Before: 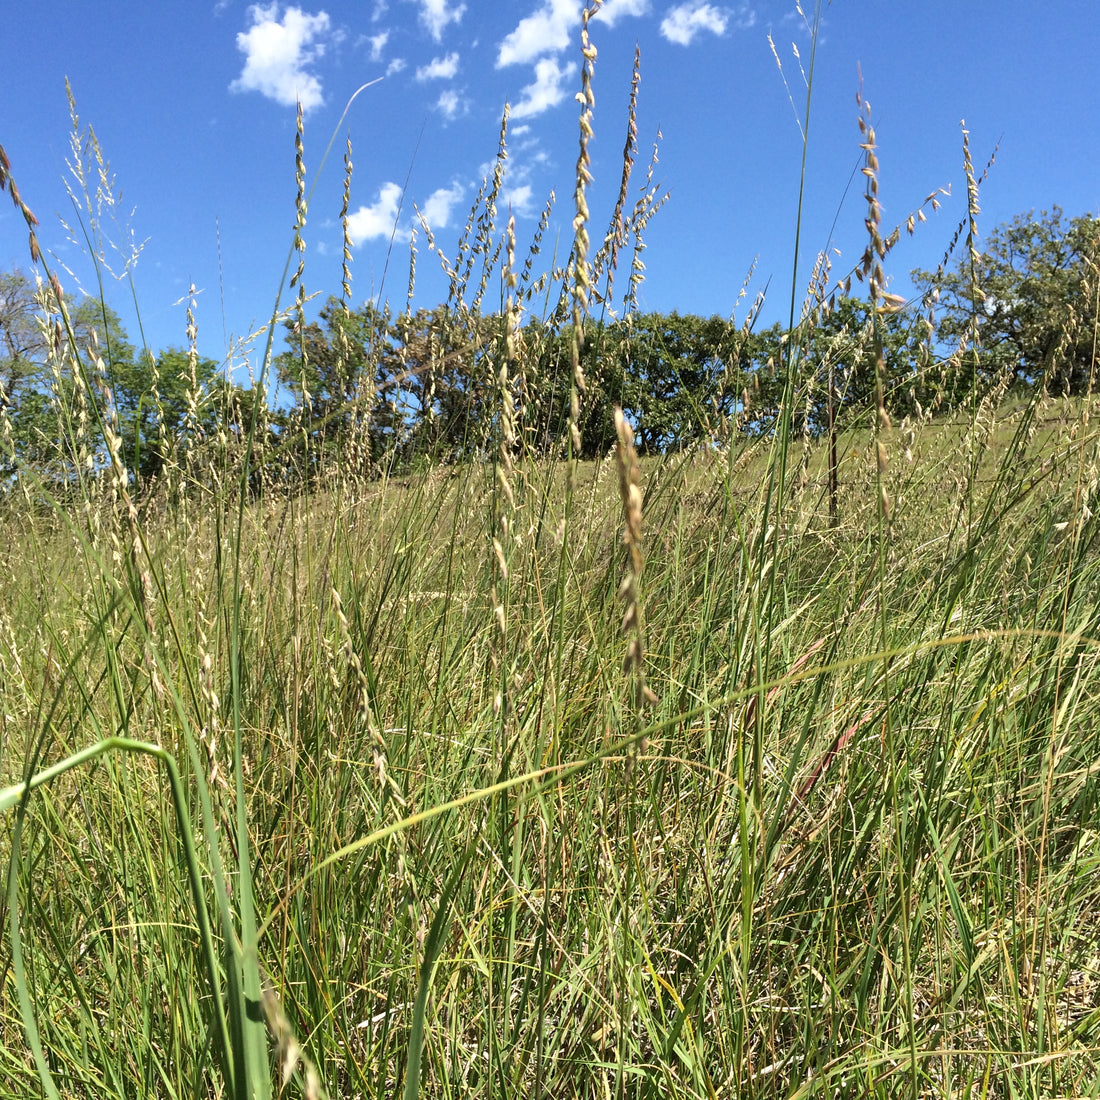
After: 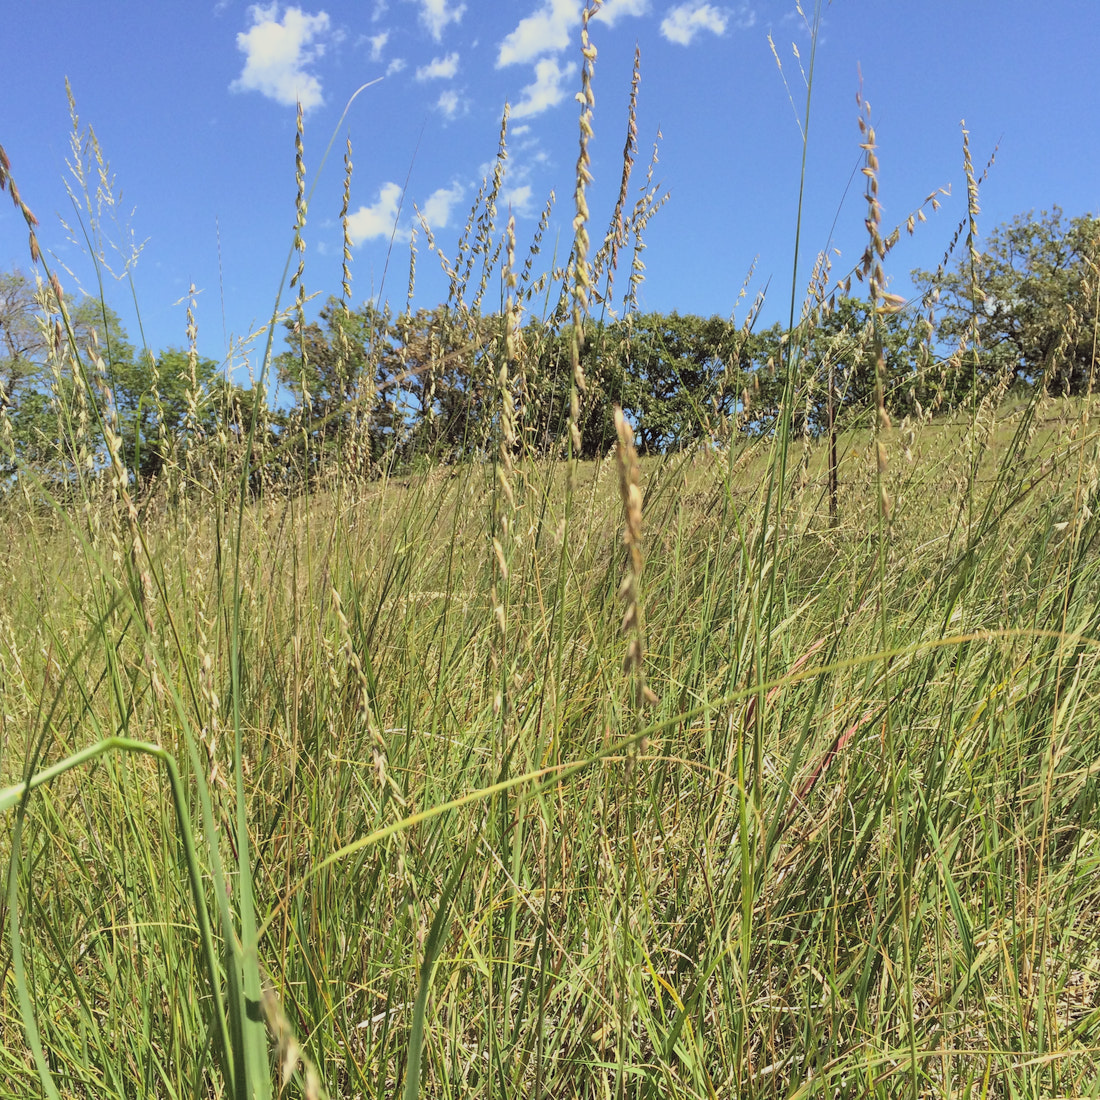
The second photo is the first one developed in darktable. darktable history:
exposure: black level correction 0, exposure -0.766 EV, compensate highlight preservation false
color correction: highlights a* -0.95, highlights b* 4.5, shadows a* 3.55
contrast brightness saturation: contrast 0.1, brightness 0.3, saturation 0.14
